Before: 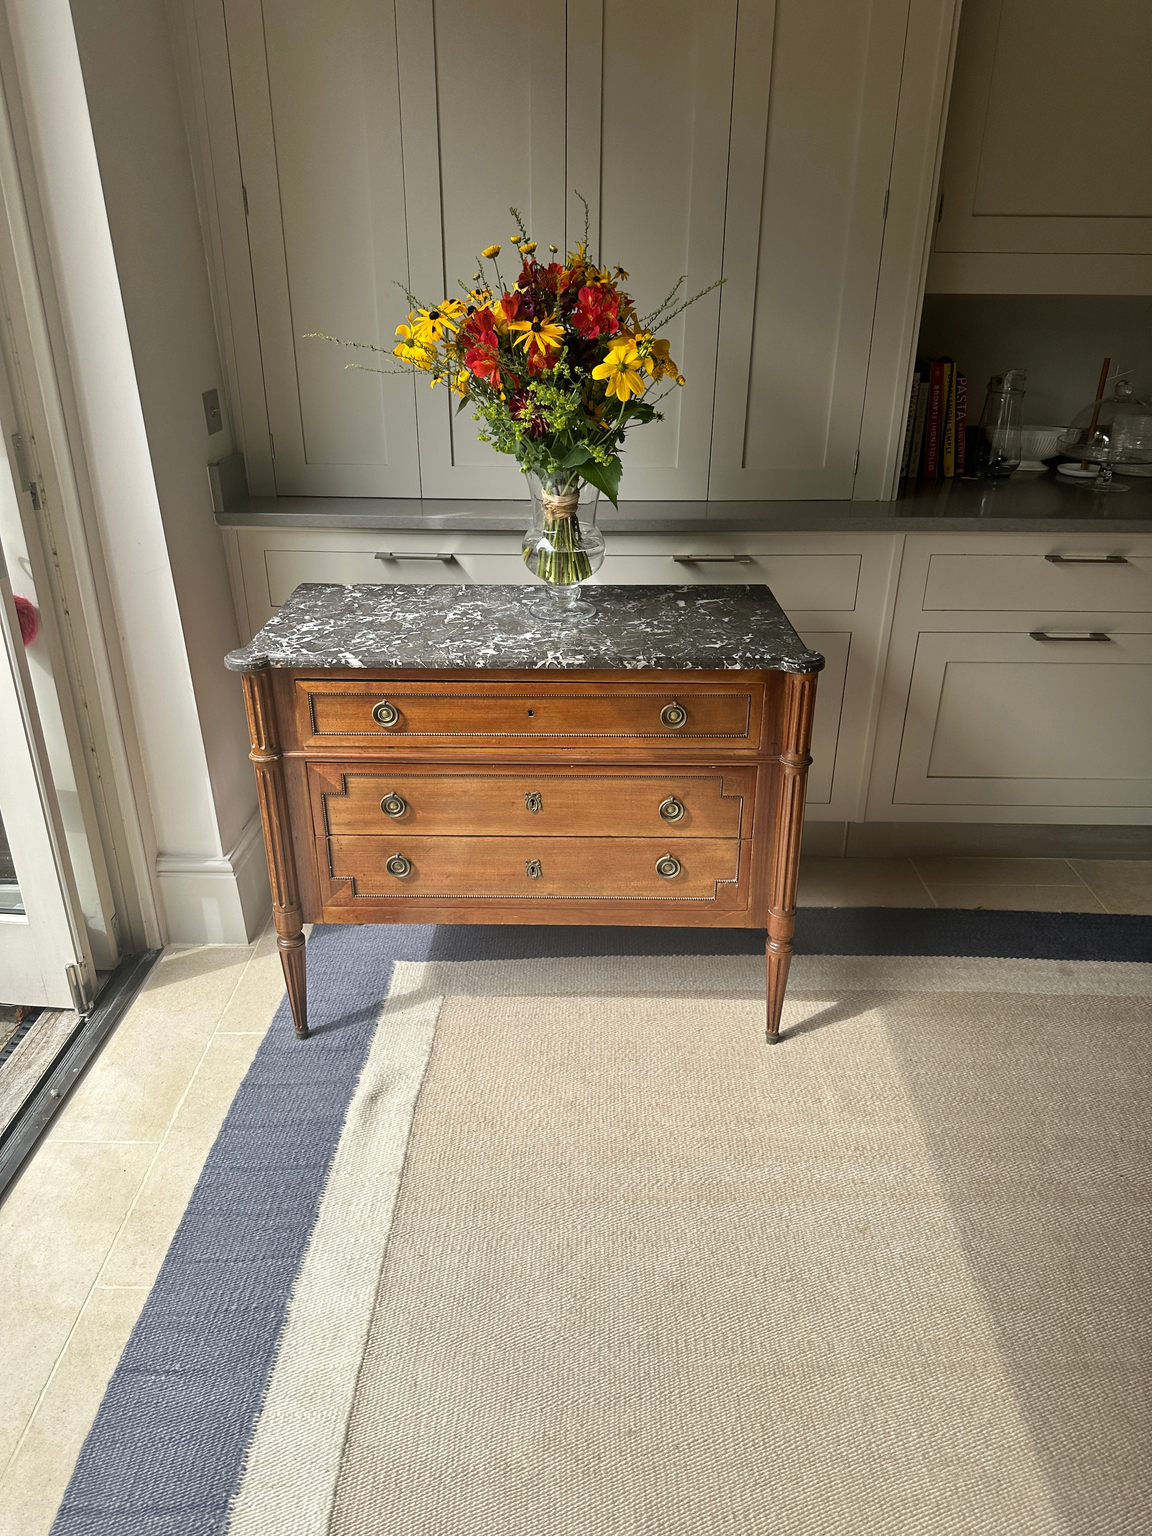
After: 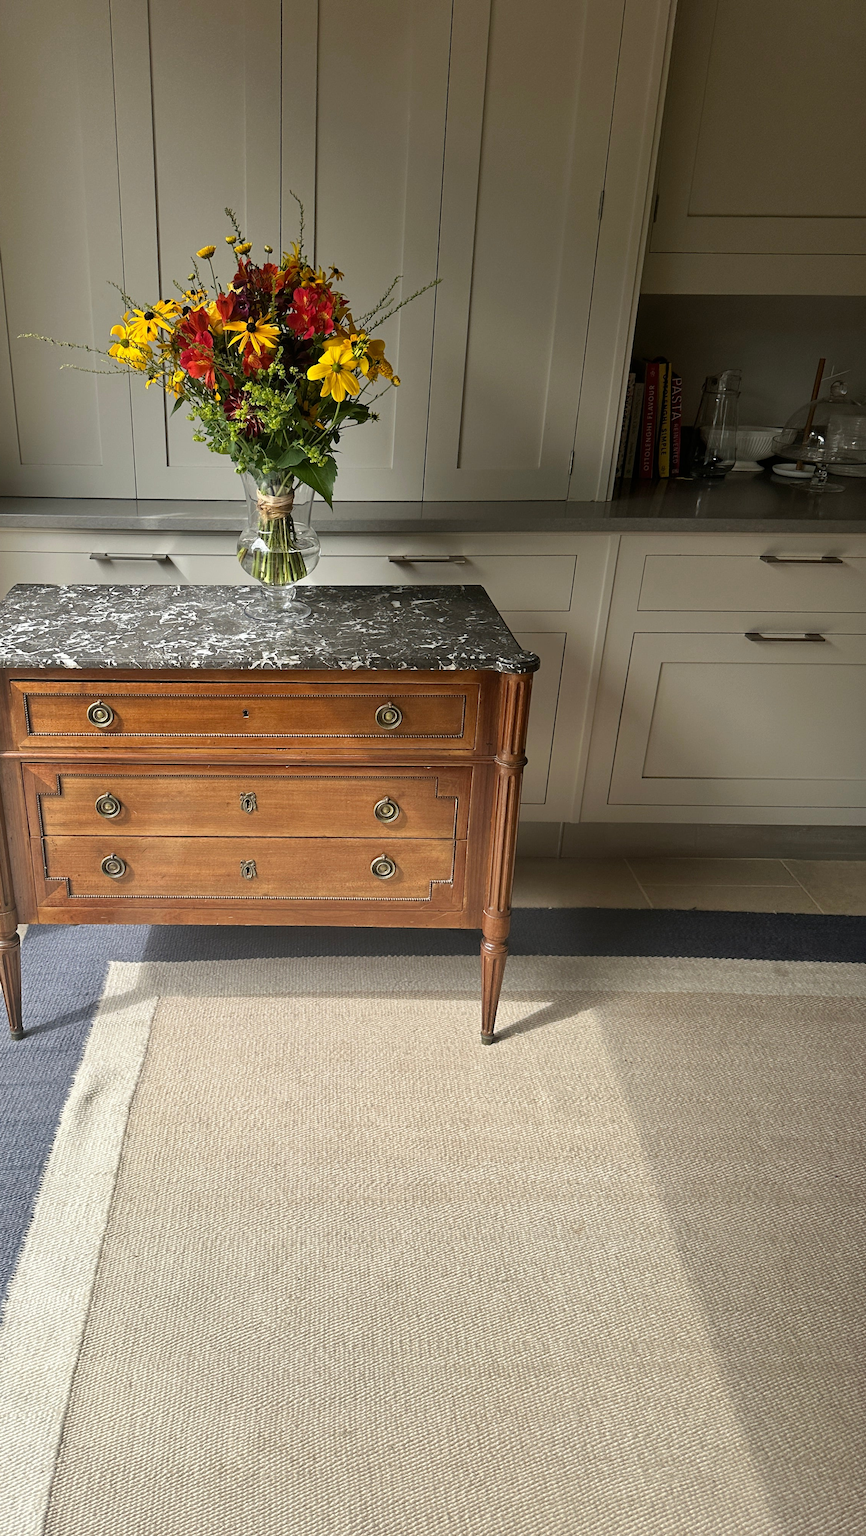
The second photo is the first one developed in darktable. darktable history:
crop and rotate: left 24.796%
